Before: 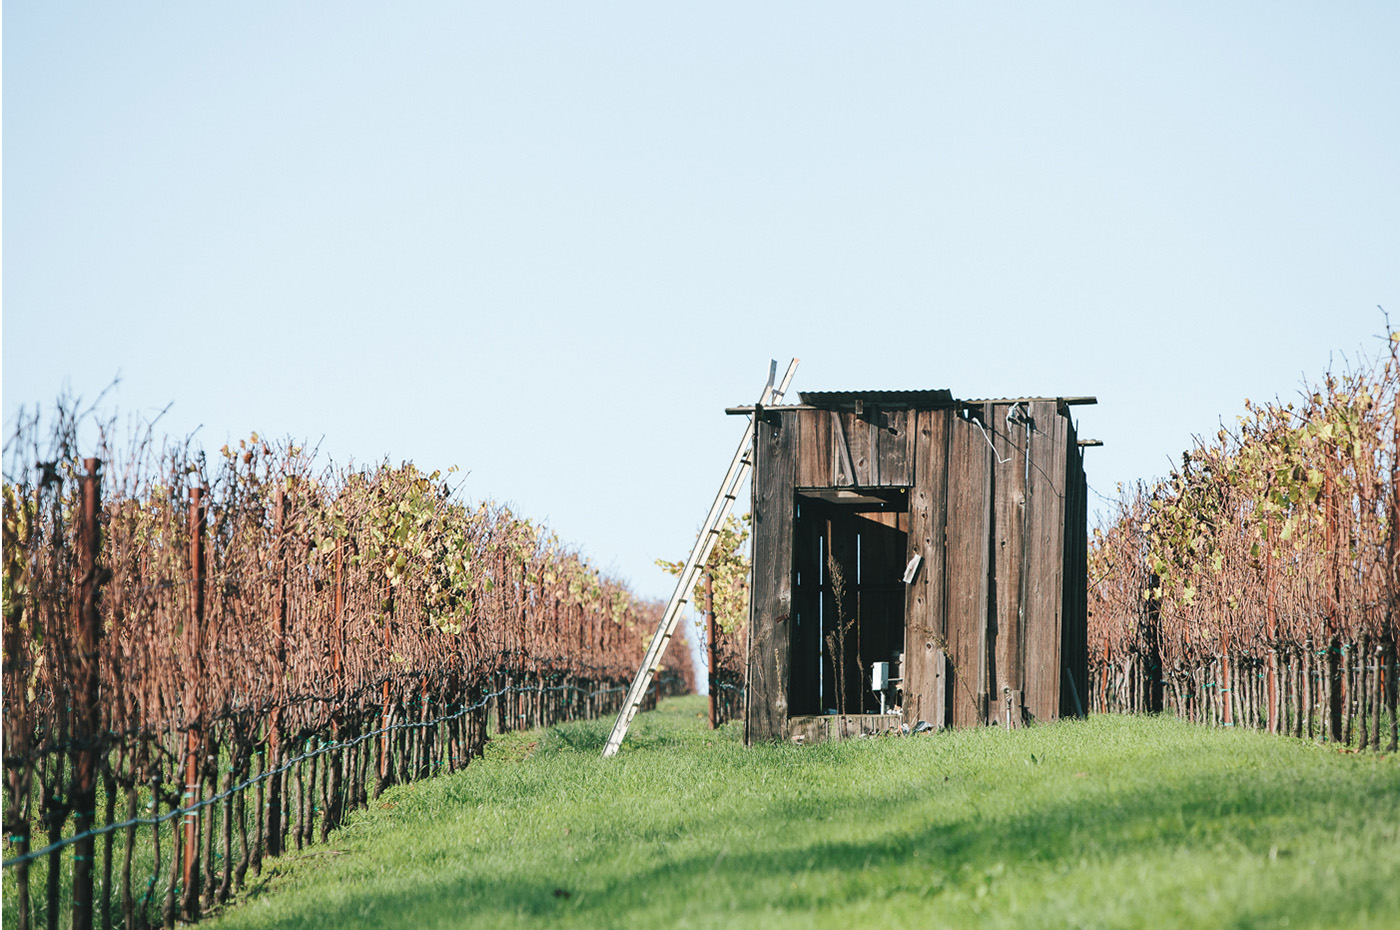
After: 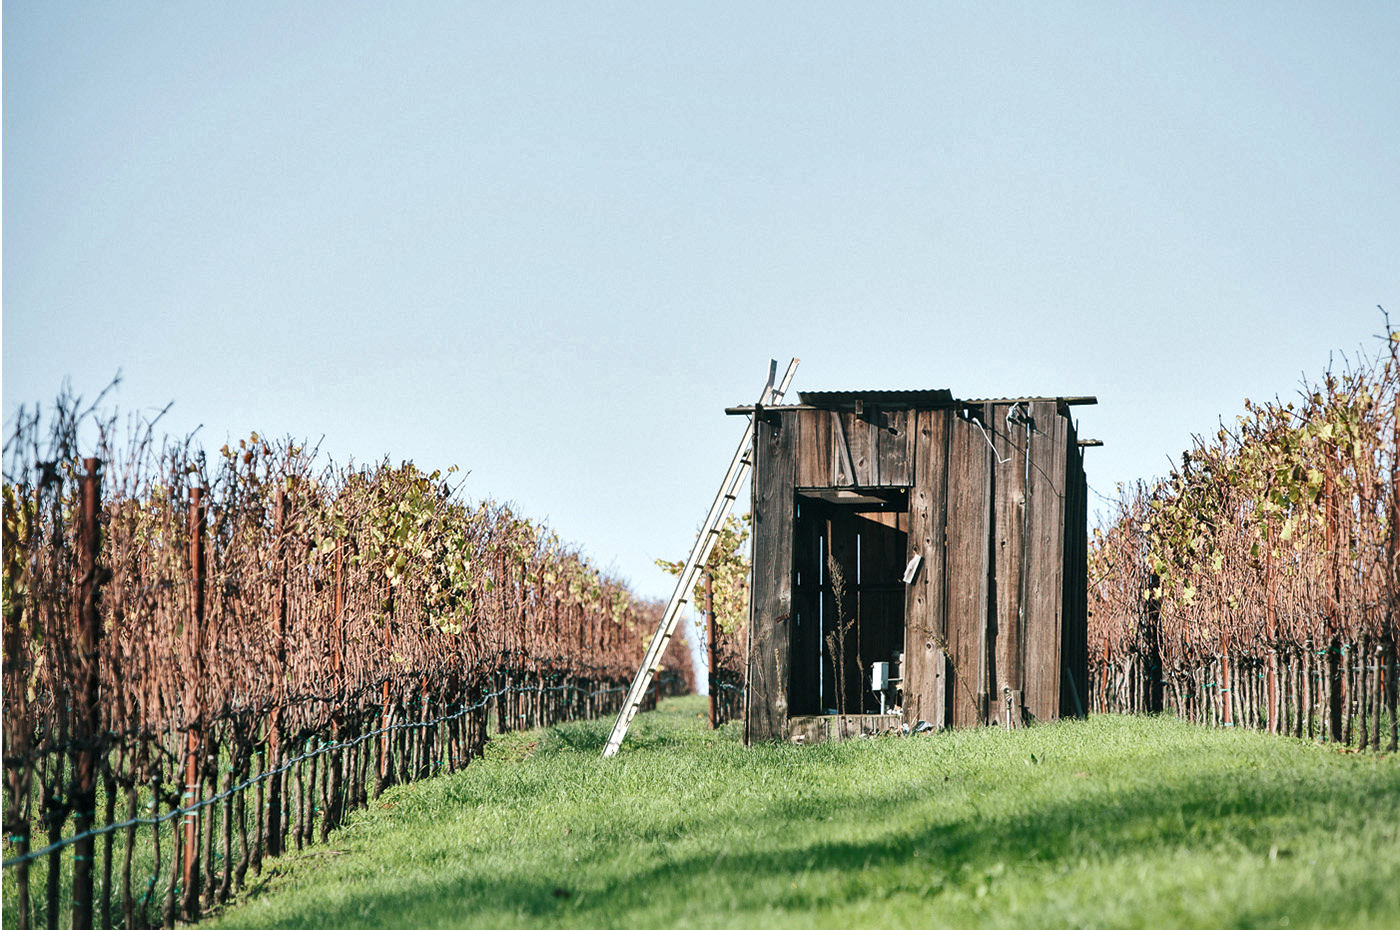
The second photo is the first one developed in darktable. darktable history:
local contrast: mode bilateral grid, contrast 20, coarseness 50, detail 172%, midtone range 0.2
shadows and highlights: soften with gaussian
